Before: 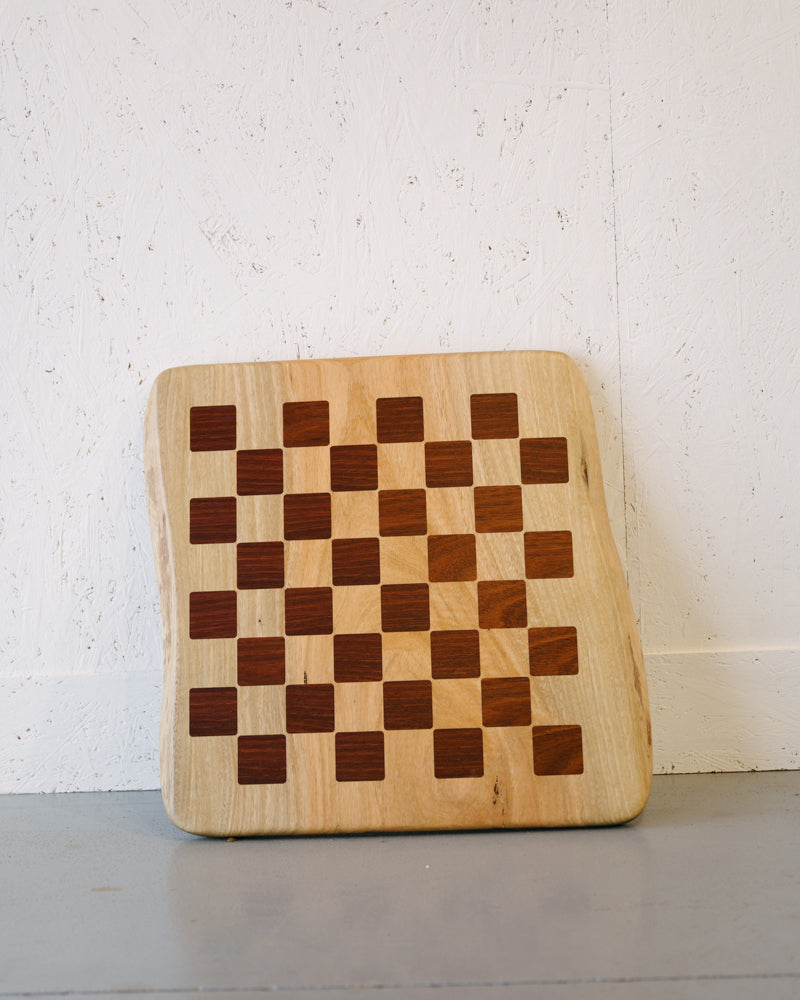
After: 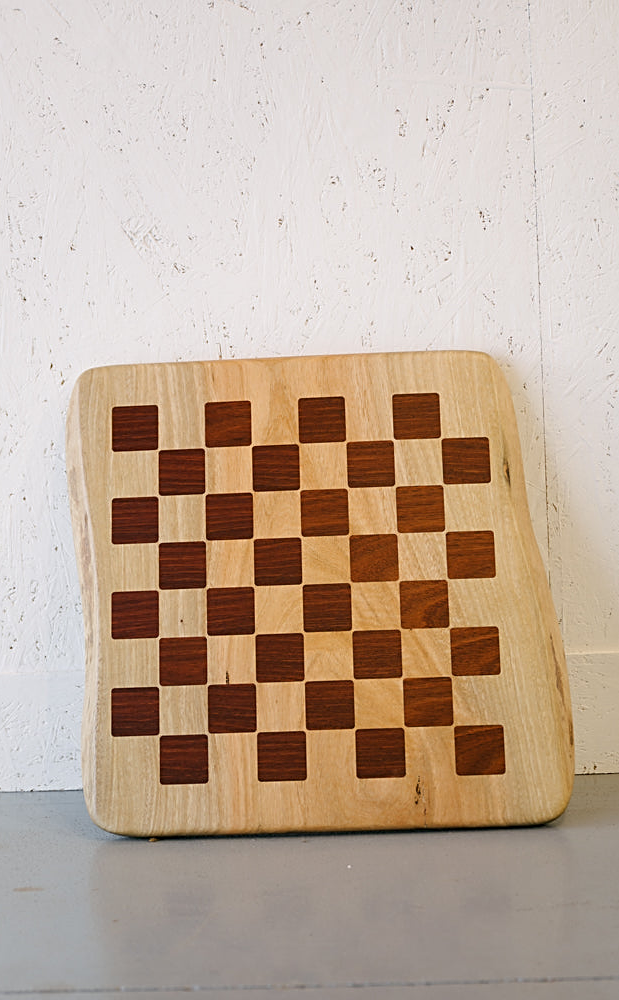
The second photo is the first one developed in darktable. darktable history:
crop: left 9.864%, right 12.736%
sharpen: on, module defaults
